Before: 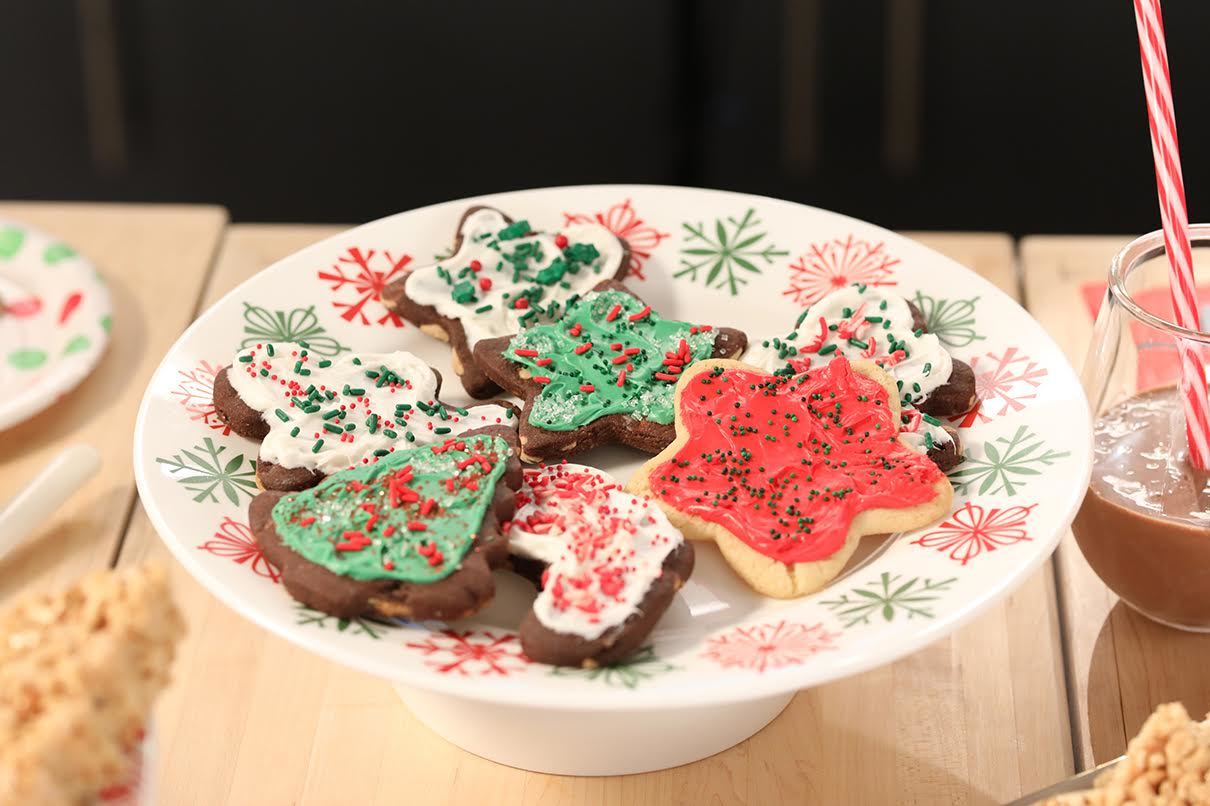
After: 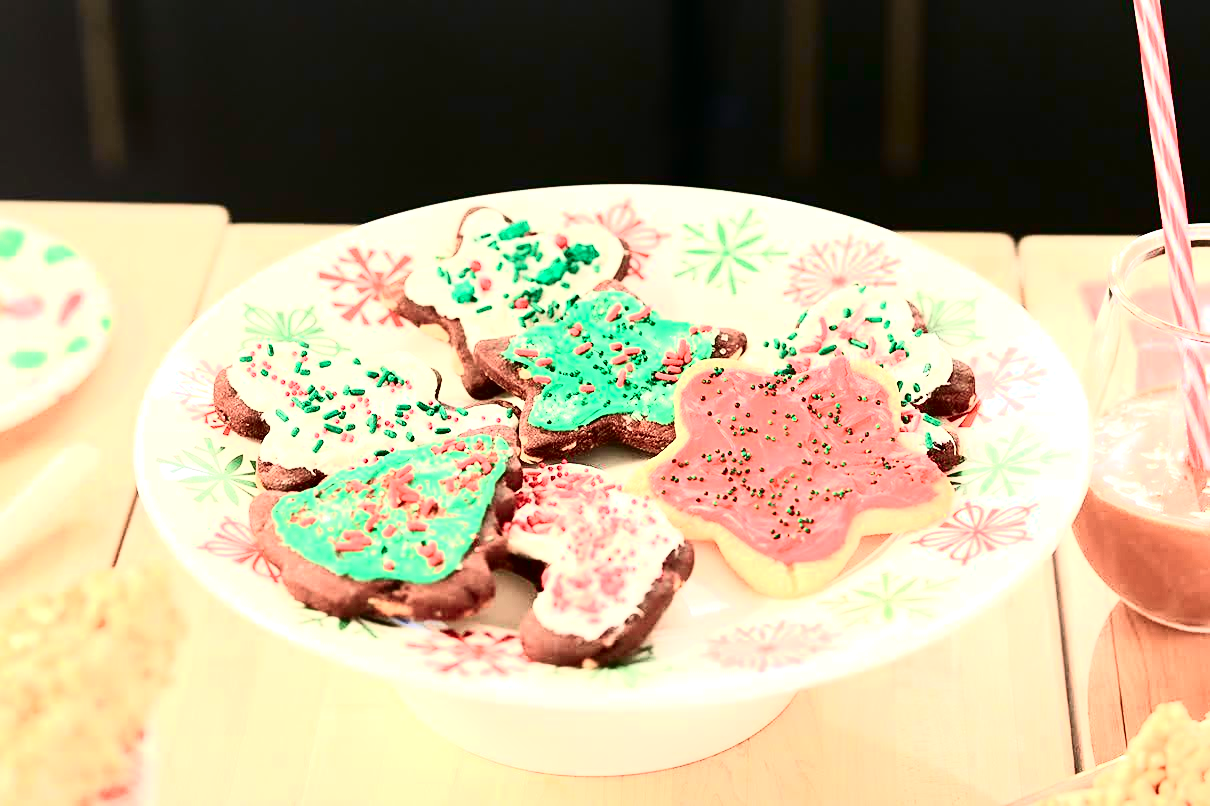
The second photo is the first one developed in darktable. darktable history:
sharpen: amount 0.2
tone curve: curves: ch0 [(0, 0) (0.051, 0.027) (0.096, 0.071) (0.219, 0.248) (0.428, 0.52) (0.596, 0.713) (0.727, 0.823) (0.859, 0.924) (1, 1)]; ch1 [(0, 0) (0.1, 0.038) (0.318, 0.221) (0.413, 0.325) (0.454, 0.41) (0.493, 0.478) (0.503, 0.501) (0.516, 0.515) (0.548, 0.575) (0.561, 0.596) (0.594, 0.647) (0.666, 0.701) (1, 1)]; ch2 [(0, 0) (0.453, 0.44) (0.479, 0.476) (0.504, 0.5) (0.52, 0.526) (0.557, 0.585) (0.583, 0.608) (0.824, 0.815) (1, 1)], color space Lab, independent channels, preserve colors none
exposure: exposure 0.766 EV, compensate highlight preservation false
contrast brightness saturation: contrast 0.39, brightness 0.1
